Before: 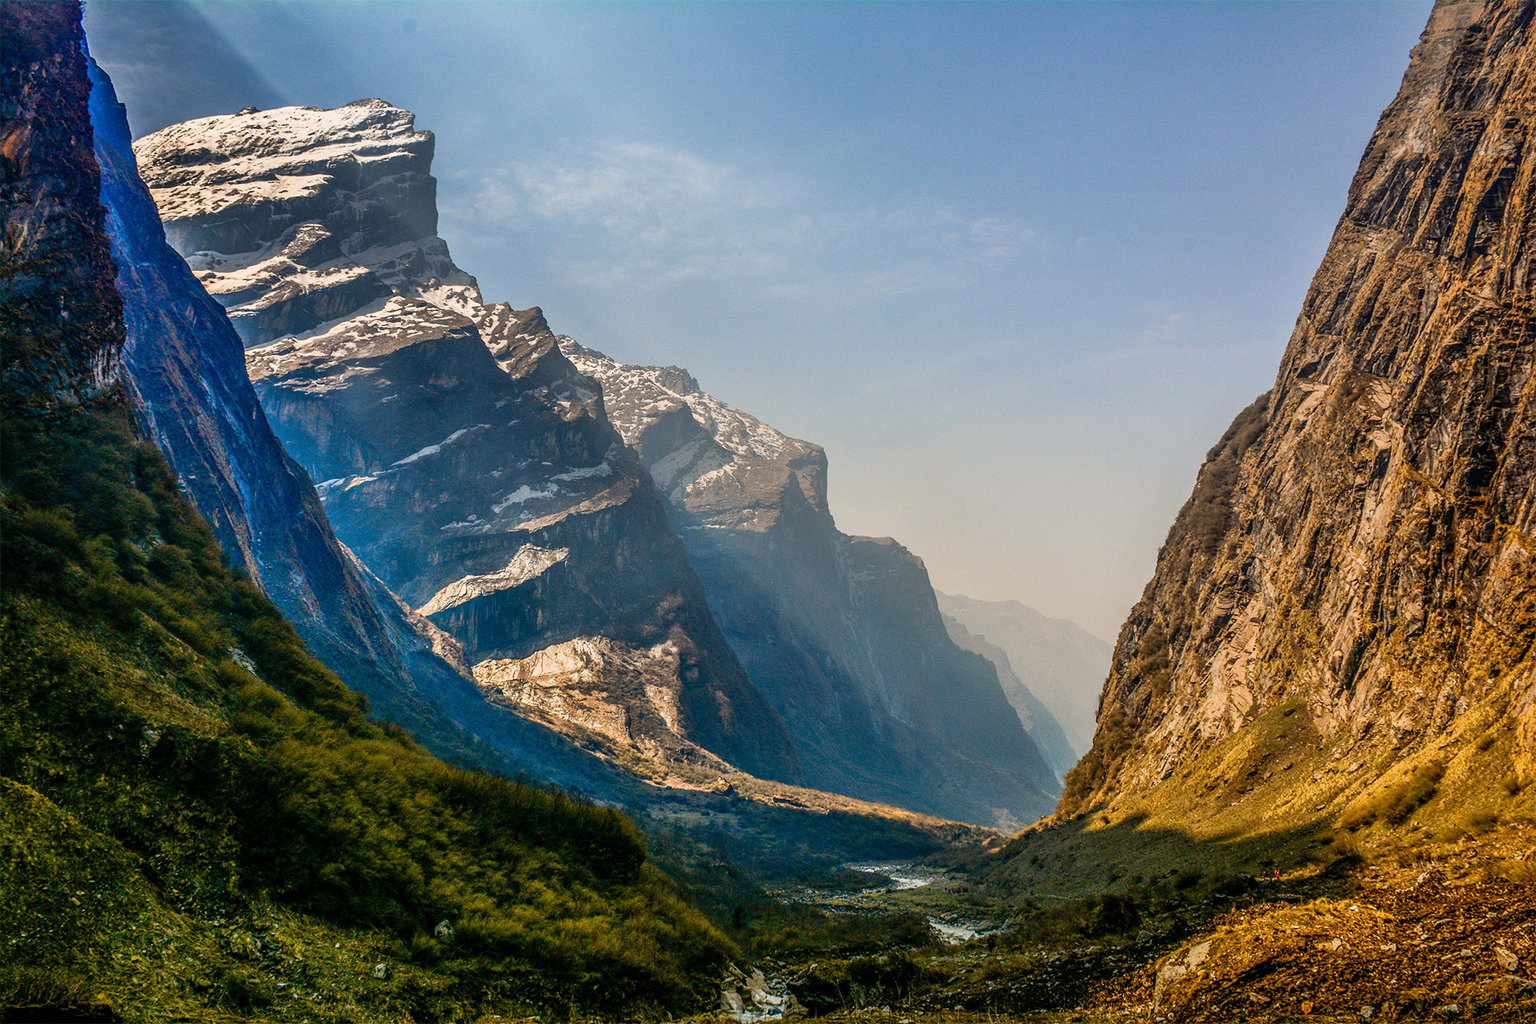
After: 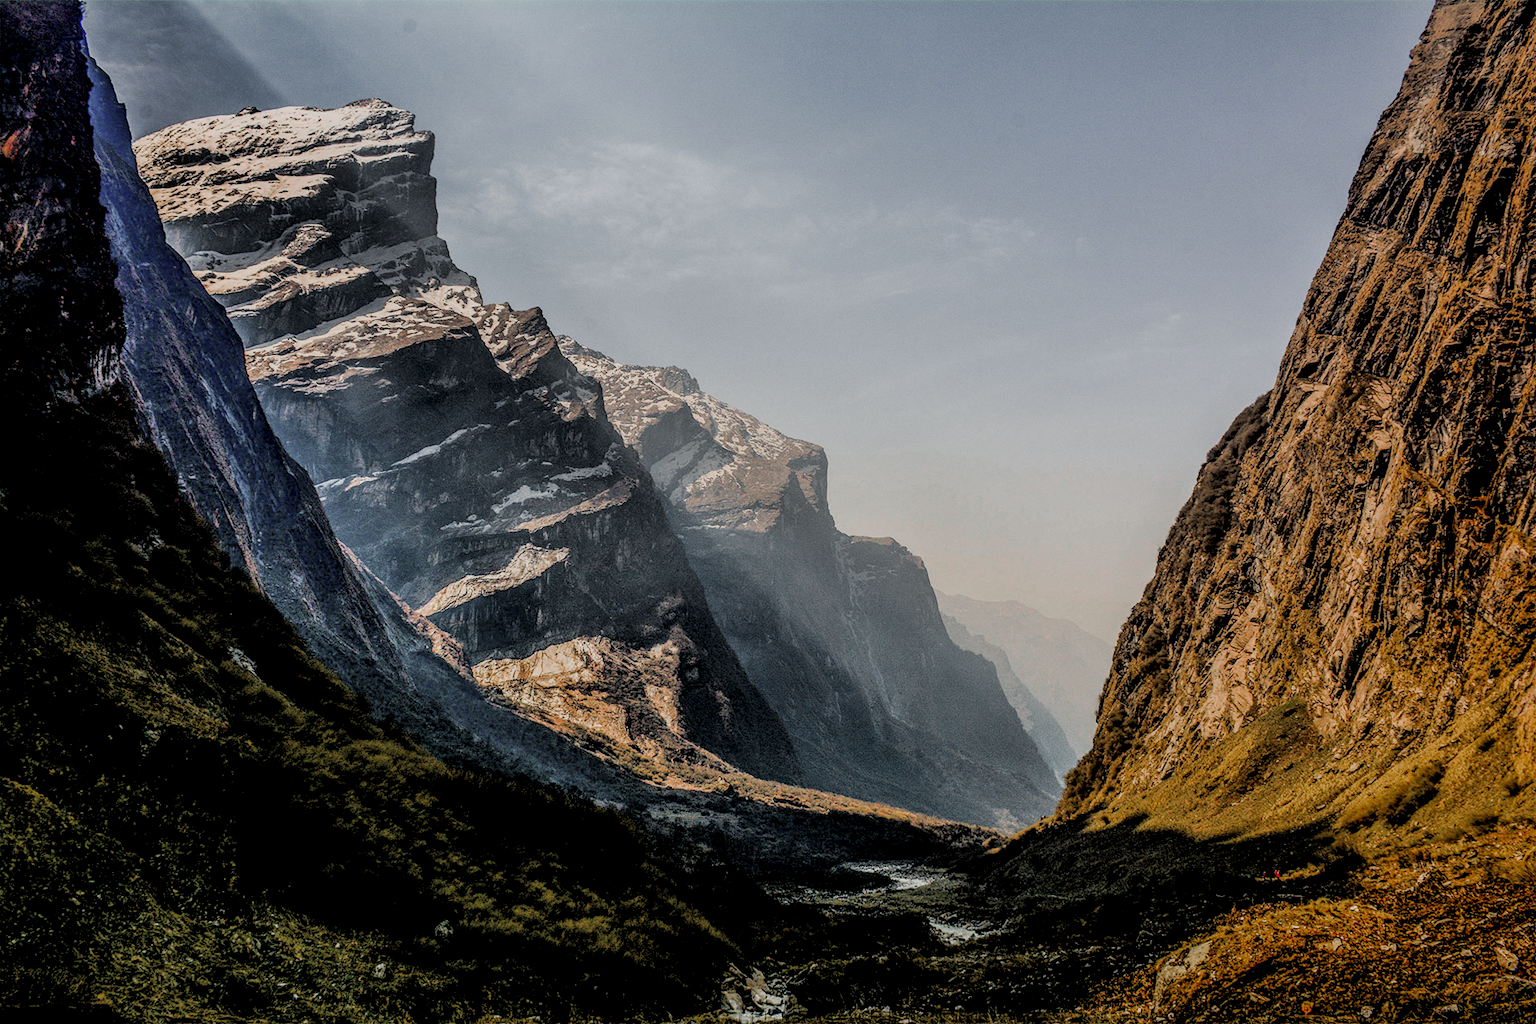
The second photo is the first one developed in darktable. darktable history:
local contrast: on, module defaults
filmic rgb: black relative exposure -2.74 EV, white relative exposure 4.56 EV, hardness 1.7, contrast 1.251, iterations of high-quality reconstruction 10
color zones: curves: ch0 [(0, 0.48) (0.209, 0.398) (0.305, 0.332) (0.429, 0.493) (0.571, 0.5) (0.714, 0.5) (0.857, 0.5) (1, 0.48)]; ch1 [(0, 0.736) (0.143, 0.625) (0.225, 0.371) (0.429, 0.256) (0.571, 0.241) (0.714, 0.213) (0.857, 0.48) (1, 0.736)]; ch2 [(0, 0.448) (0.143, 0.498) (0.286, 0.5) (0.429, 0.5) (0.571, 0.5) (0.714, 0.5) (0.857, 0.5) (1, 0.448)]
